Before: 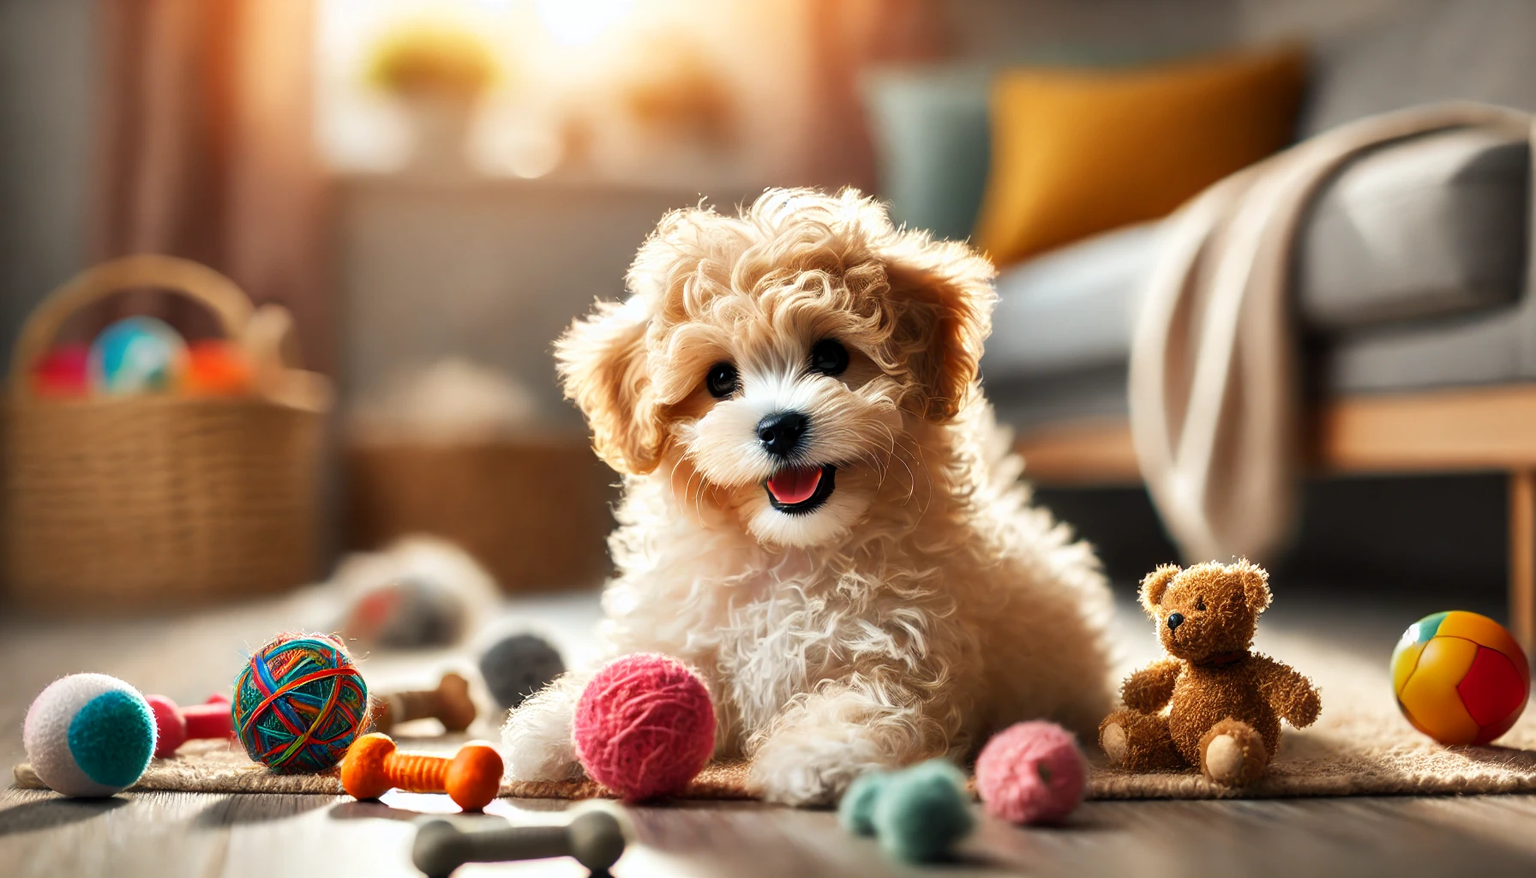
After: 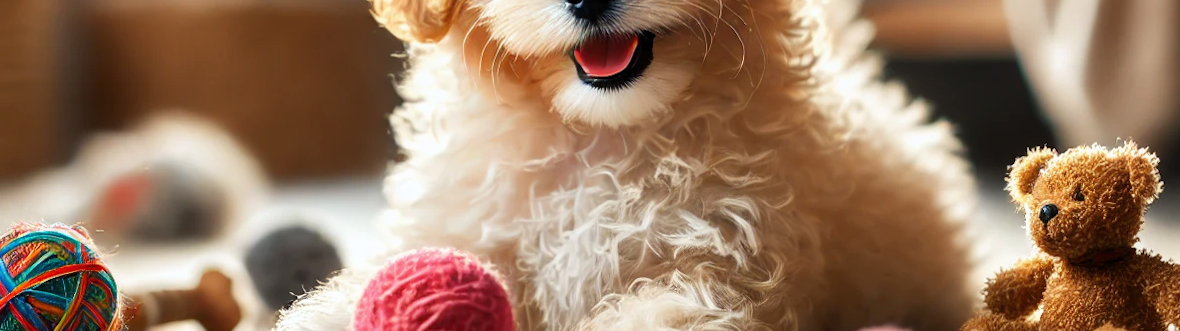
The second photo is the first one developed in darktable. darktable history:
rotate and perspective: lens shift (vertical) 0.048, lens shift (horizontal) -0.024, automatic cropping off
white balance: red 0.988, blue 1.017
crop: left 18.091%, top 51.13%, right 17.525%, bottom 16.85%
